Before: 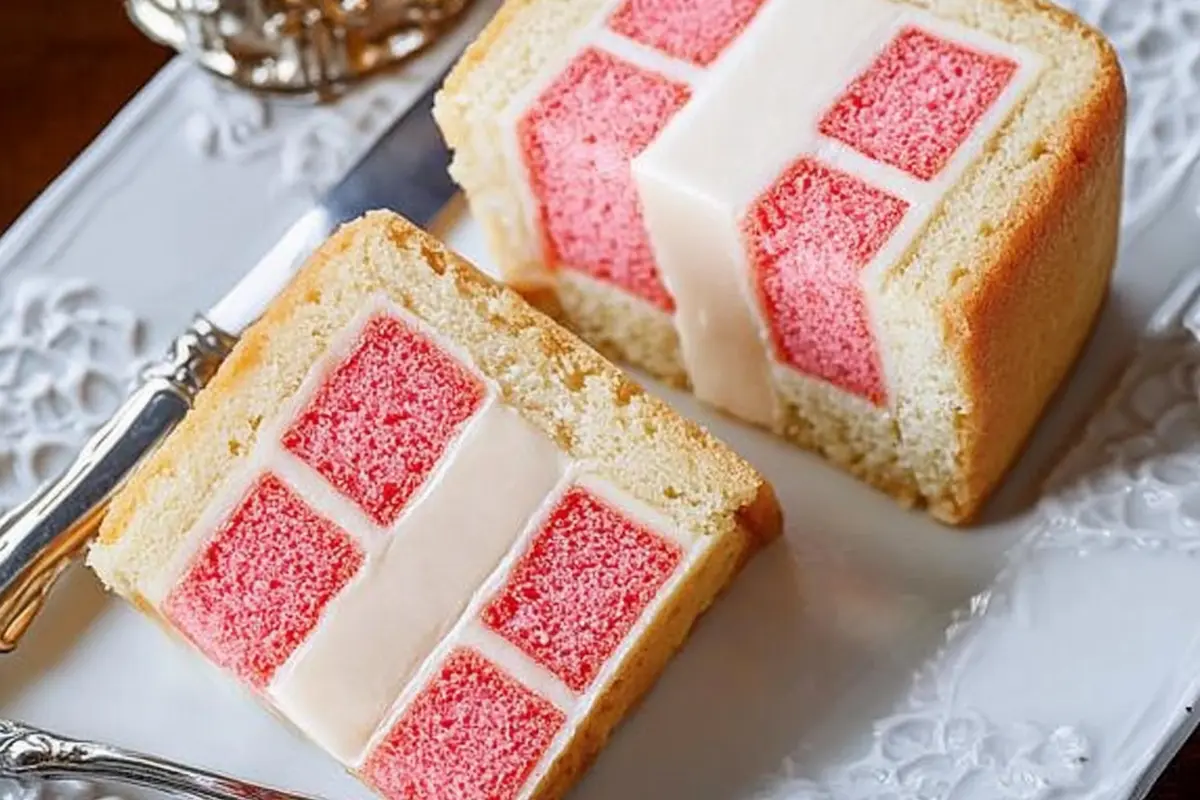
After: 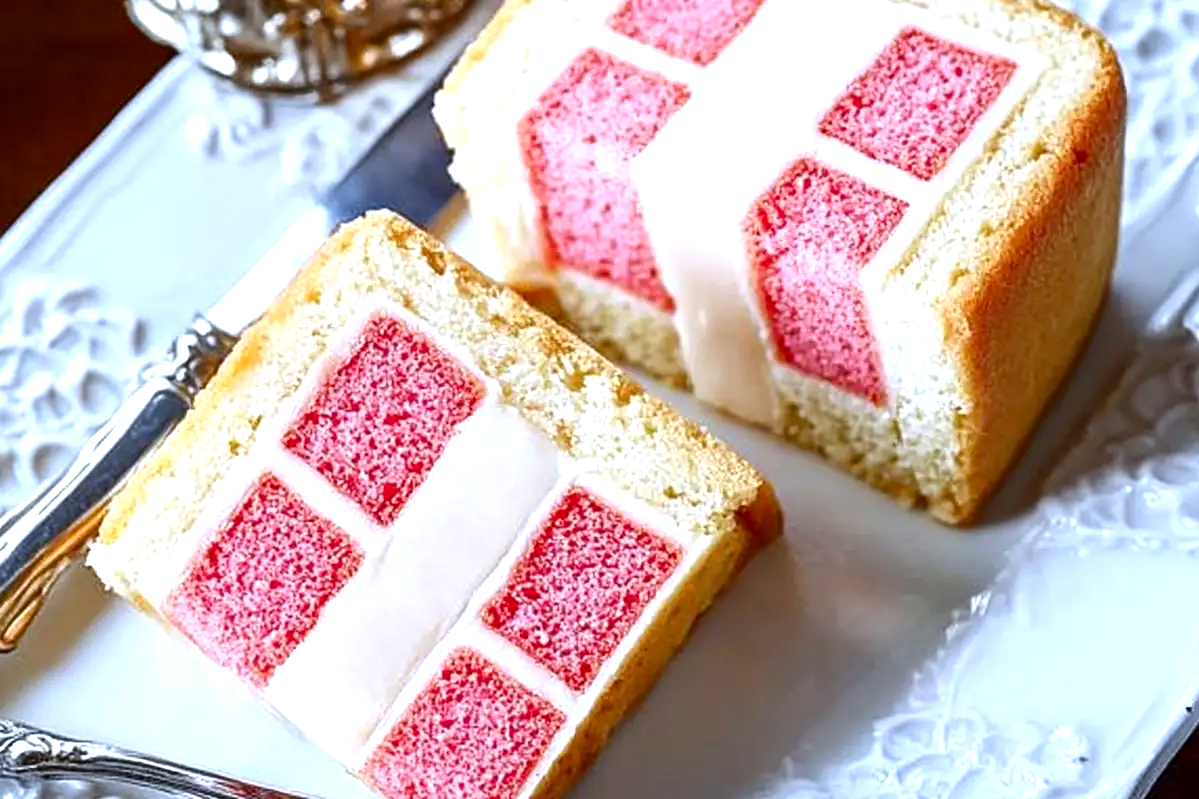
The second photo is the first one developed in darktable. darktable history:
contrast brightness saturation: contrast 0.07, brightness -0.13, saturation 0.06
white balance: red 0.931, blue 1.11
exposure: black level correction 0, exposure 0.7 EV, compensate exposure bias true, compensate highlight preservation false
